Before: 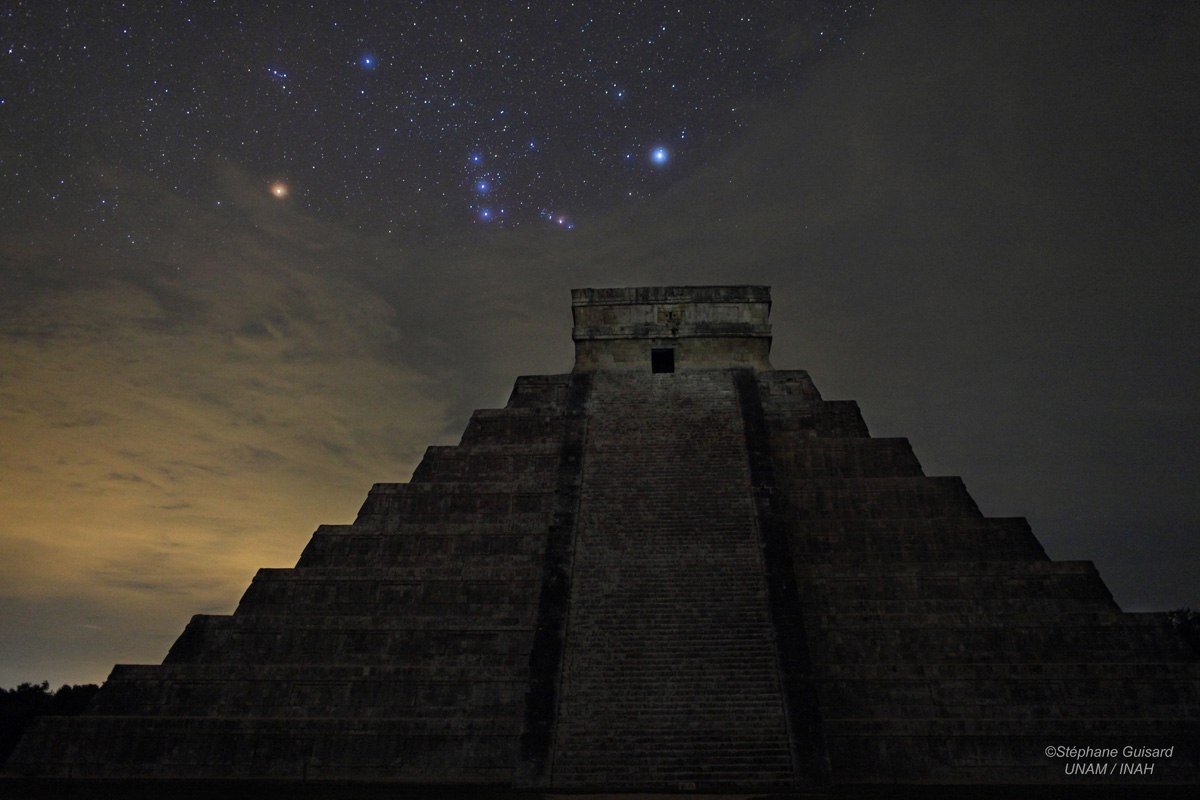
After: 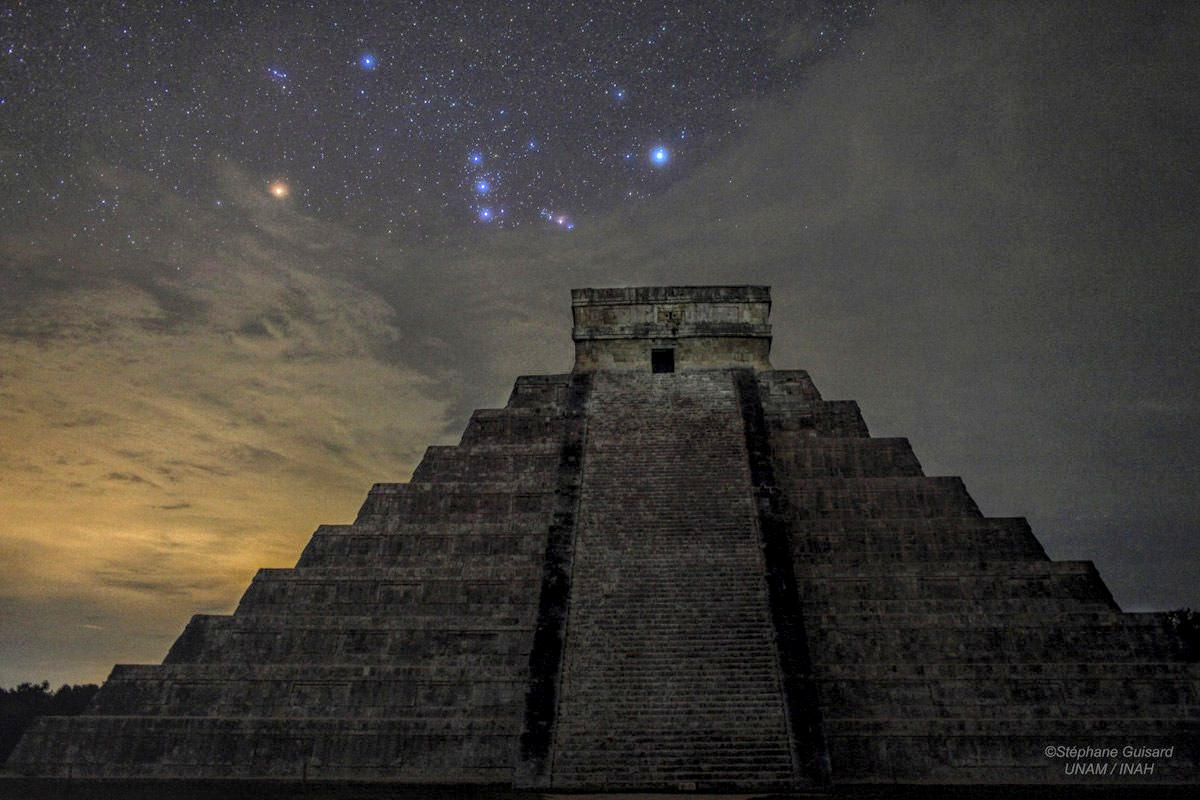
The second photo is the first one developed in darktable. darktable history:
exposure: black level correction 0, exposure 1.001 EV, compensate highlight preservation false
local contrast: highlights 20%, shadows 29%, detail 199%, midtone range 0.2
